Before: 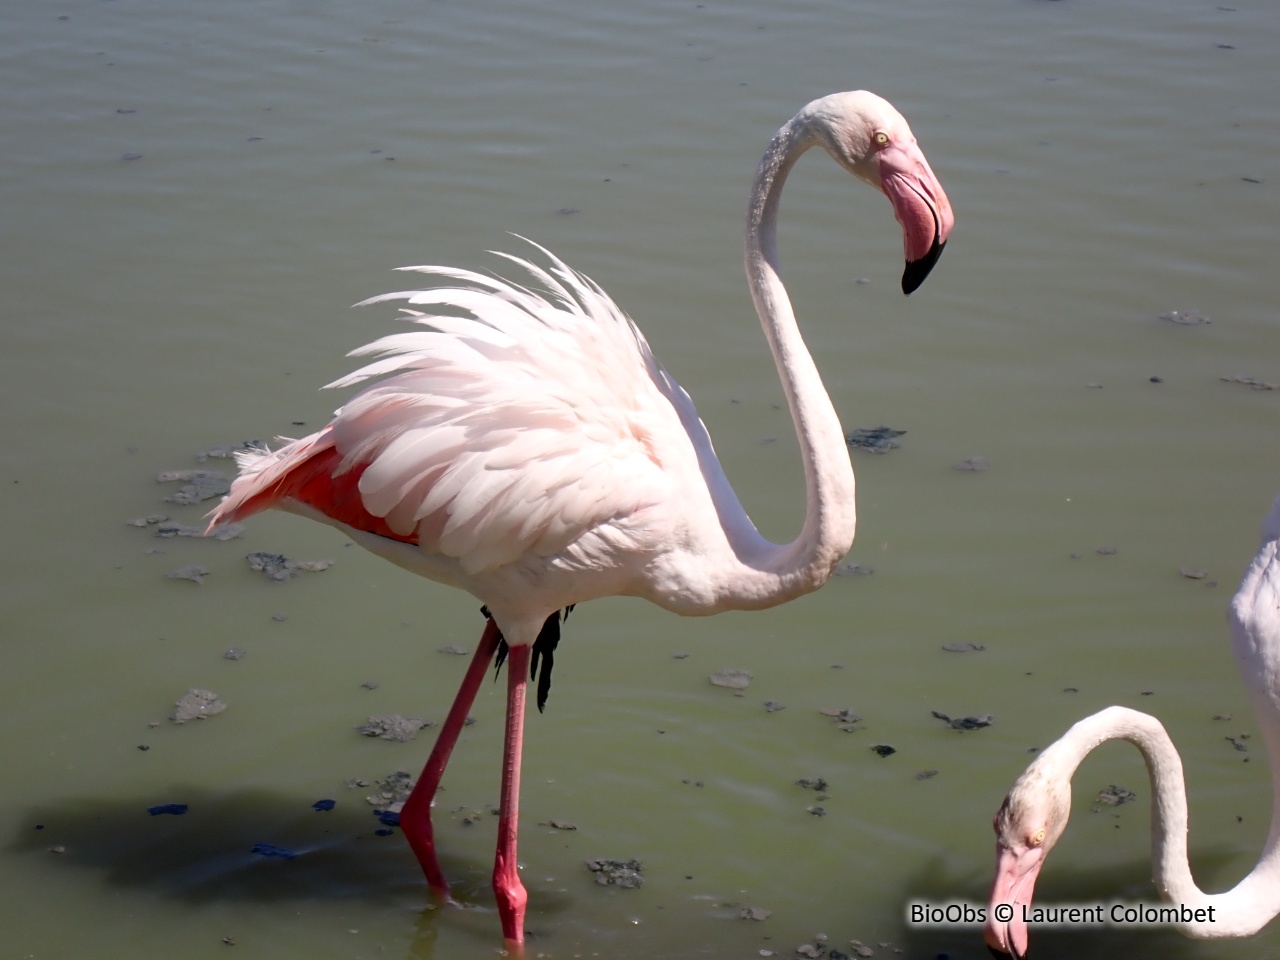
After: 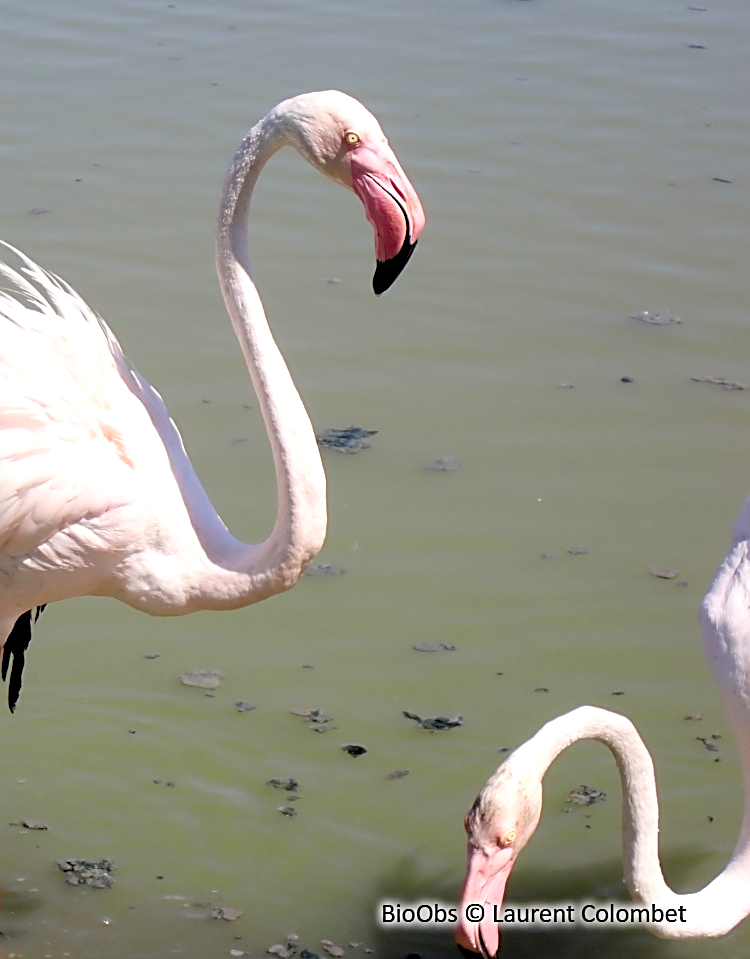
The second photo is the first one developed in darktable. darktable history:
exposure: exposure -0.151 EV, compensate highlight preservation false
levels: black 3.83%, white 90.64%, levels [0.044, 0.416, 0.908]
crop: left 41.402%
sharpen: on, module defaults
